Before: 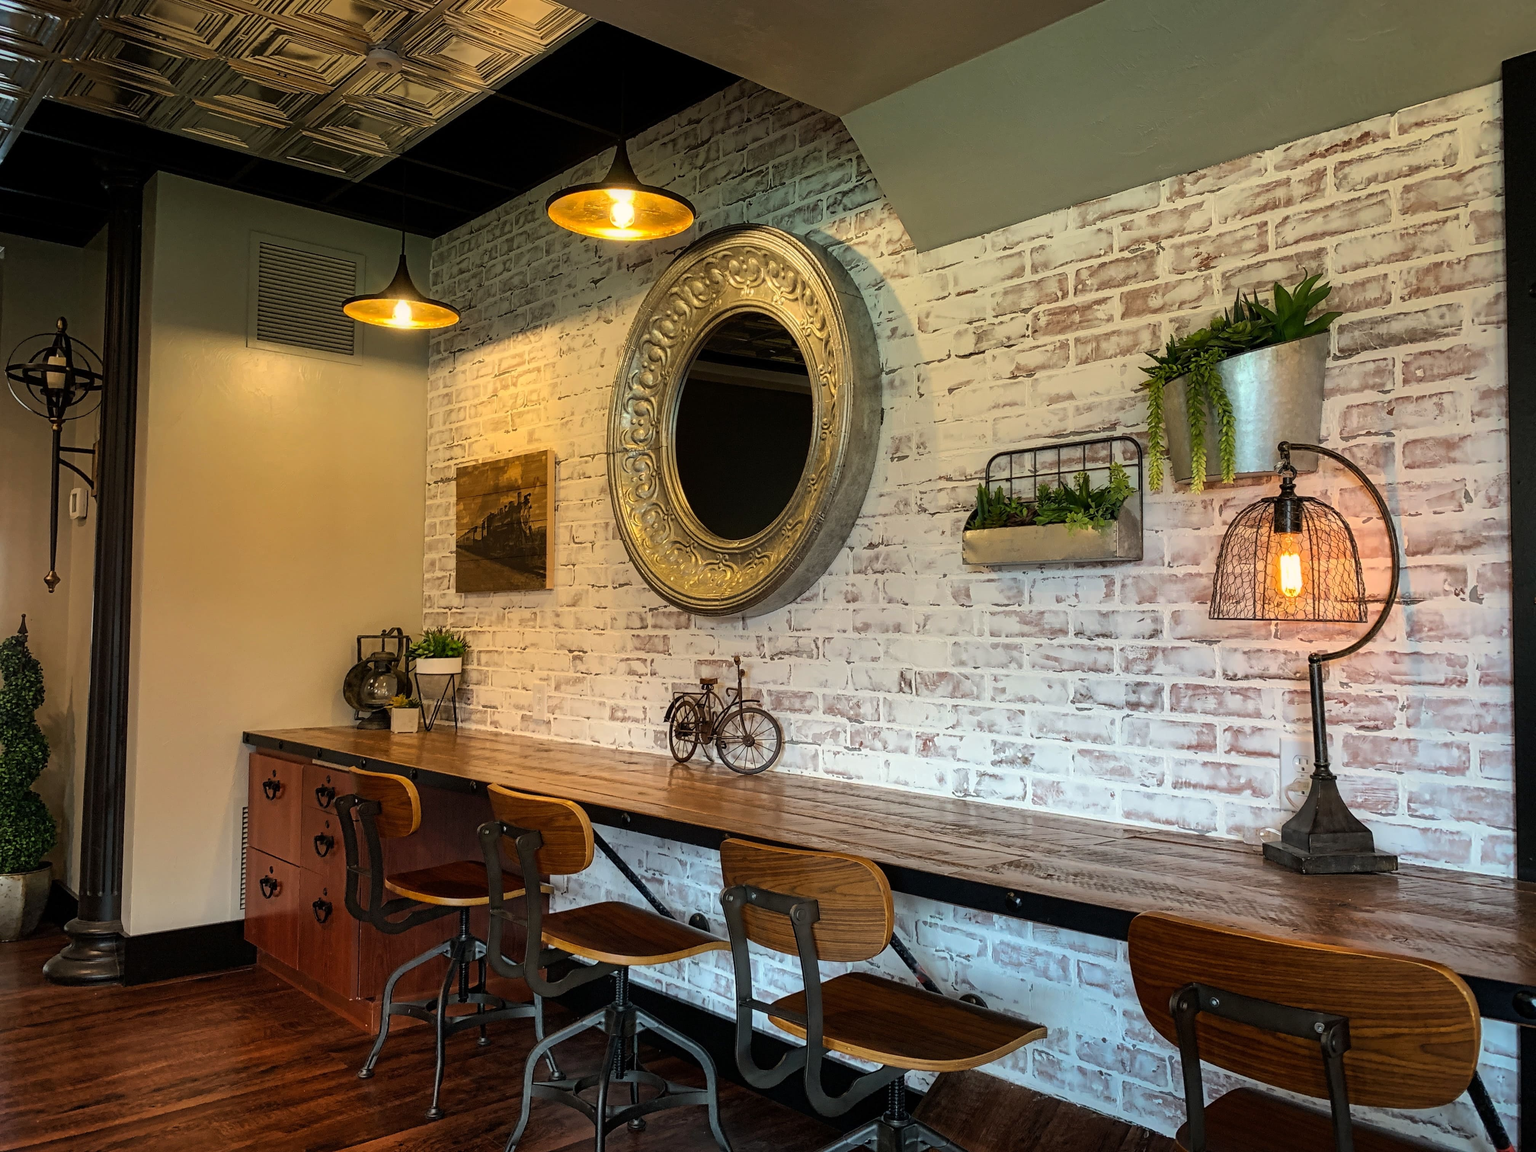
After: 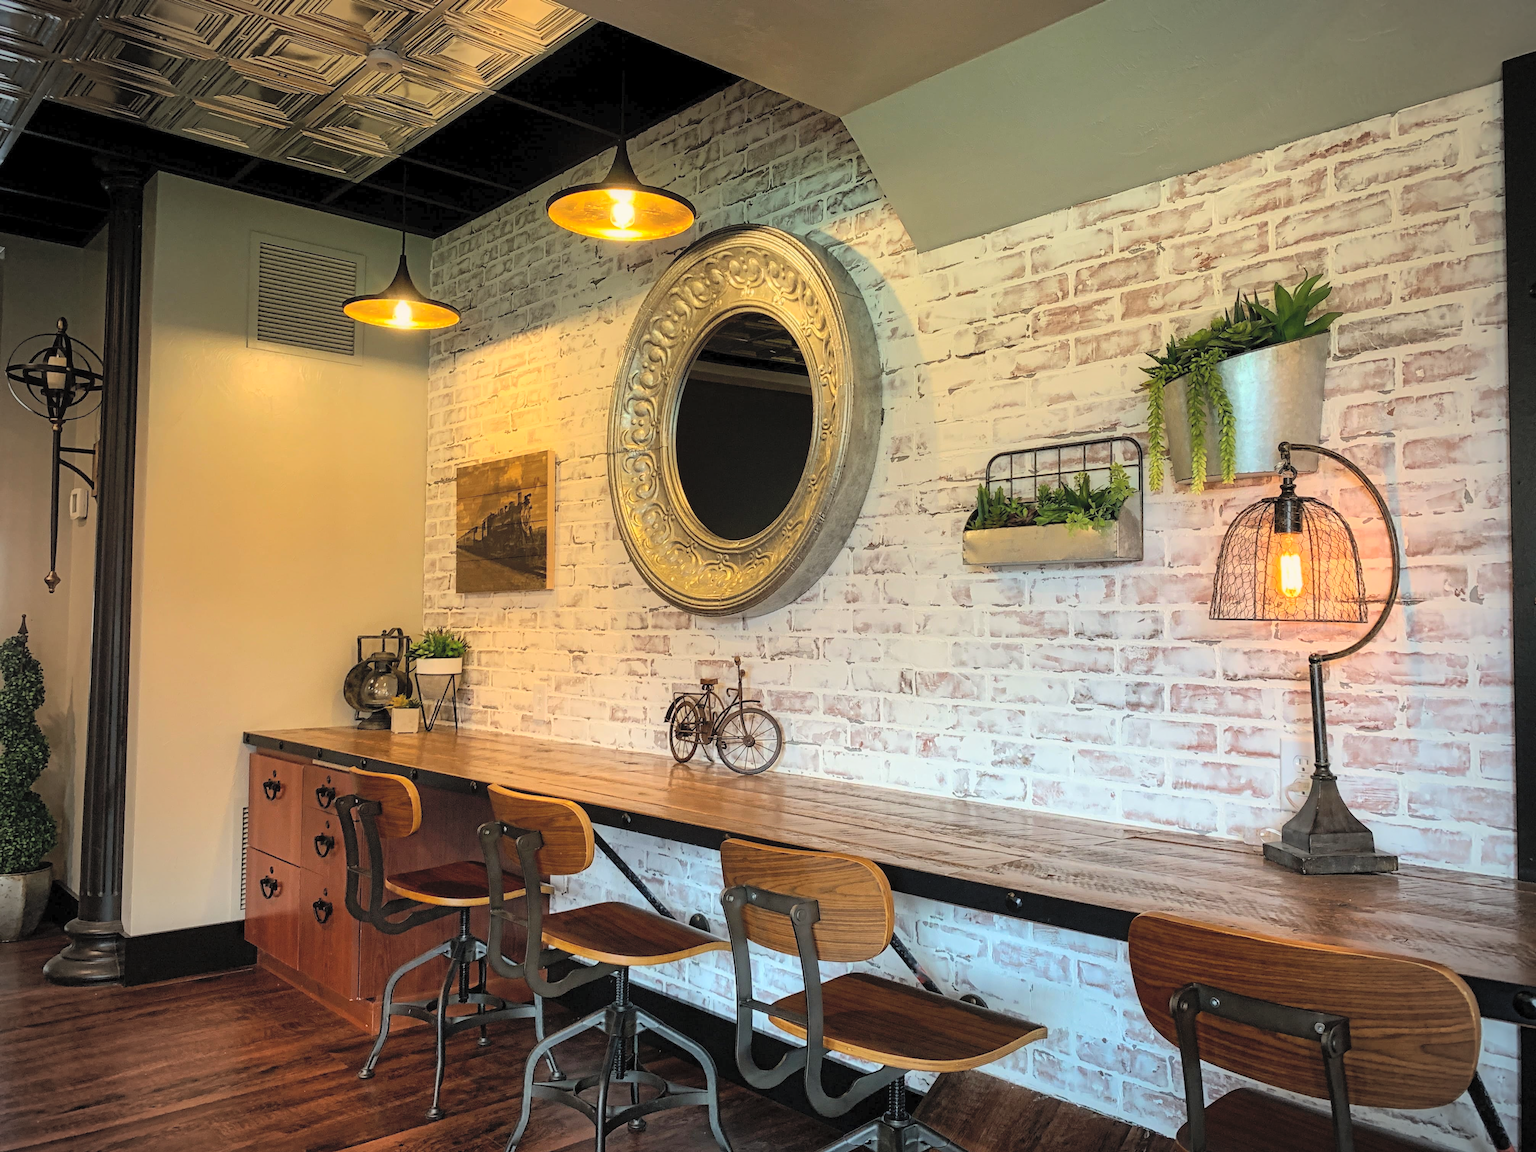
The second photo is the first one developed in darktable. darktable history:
exposure: exposure -0.141 EV, compensate highlight preservation false
vignetting: on, module defaults
contrast brightness saturation: contrast 0.101, brightness 0.315, saturation 0.145
